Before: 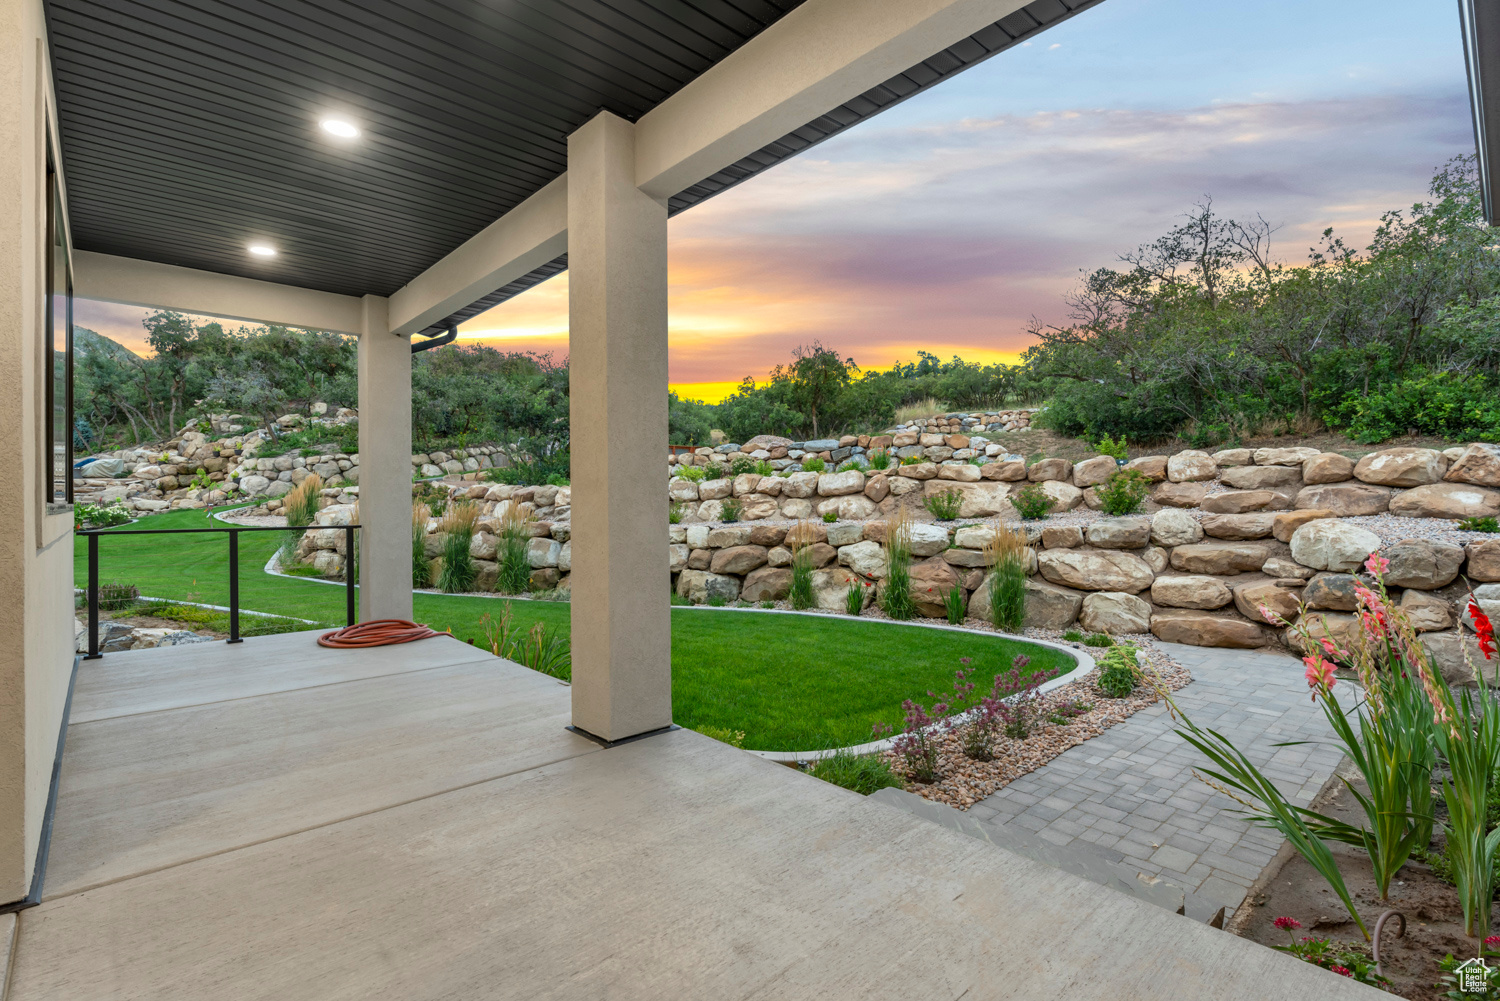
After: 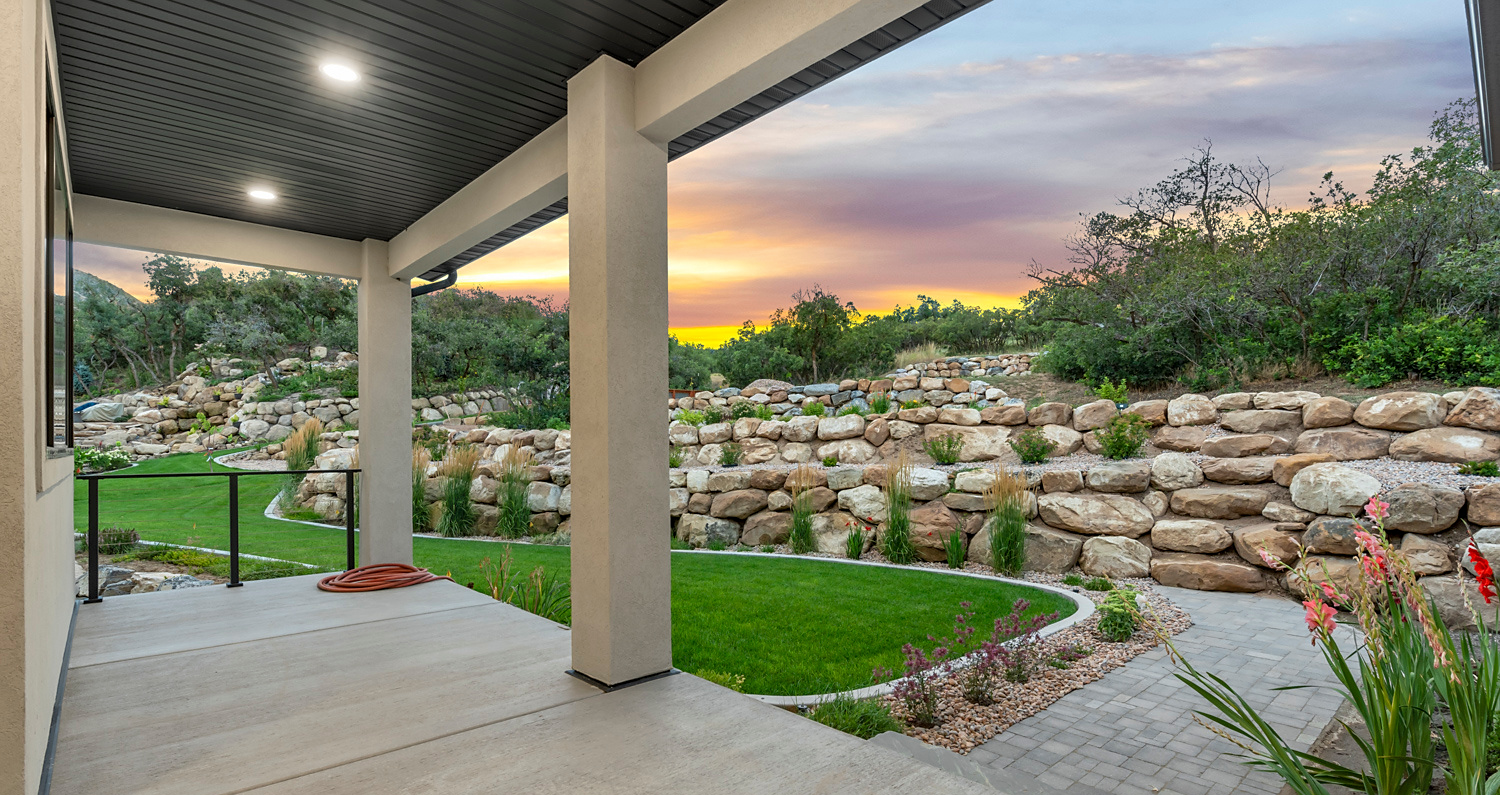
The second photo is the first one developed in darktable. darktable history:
sharpen: radius 1.491, amount 0.406, threshold 1.371
shadows and highlights: shadows 37.76, highlights -27.2, soften with gaussian
crop and rotate: top 5.664%, bottom 14.832%
